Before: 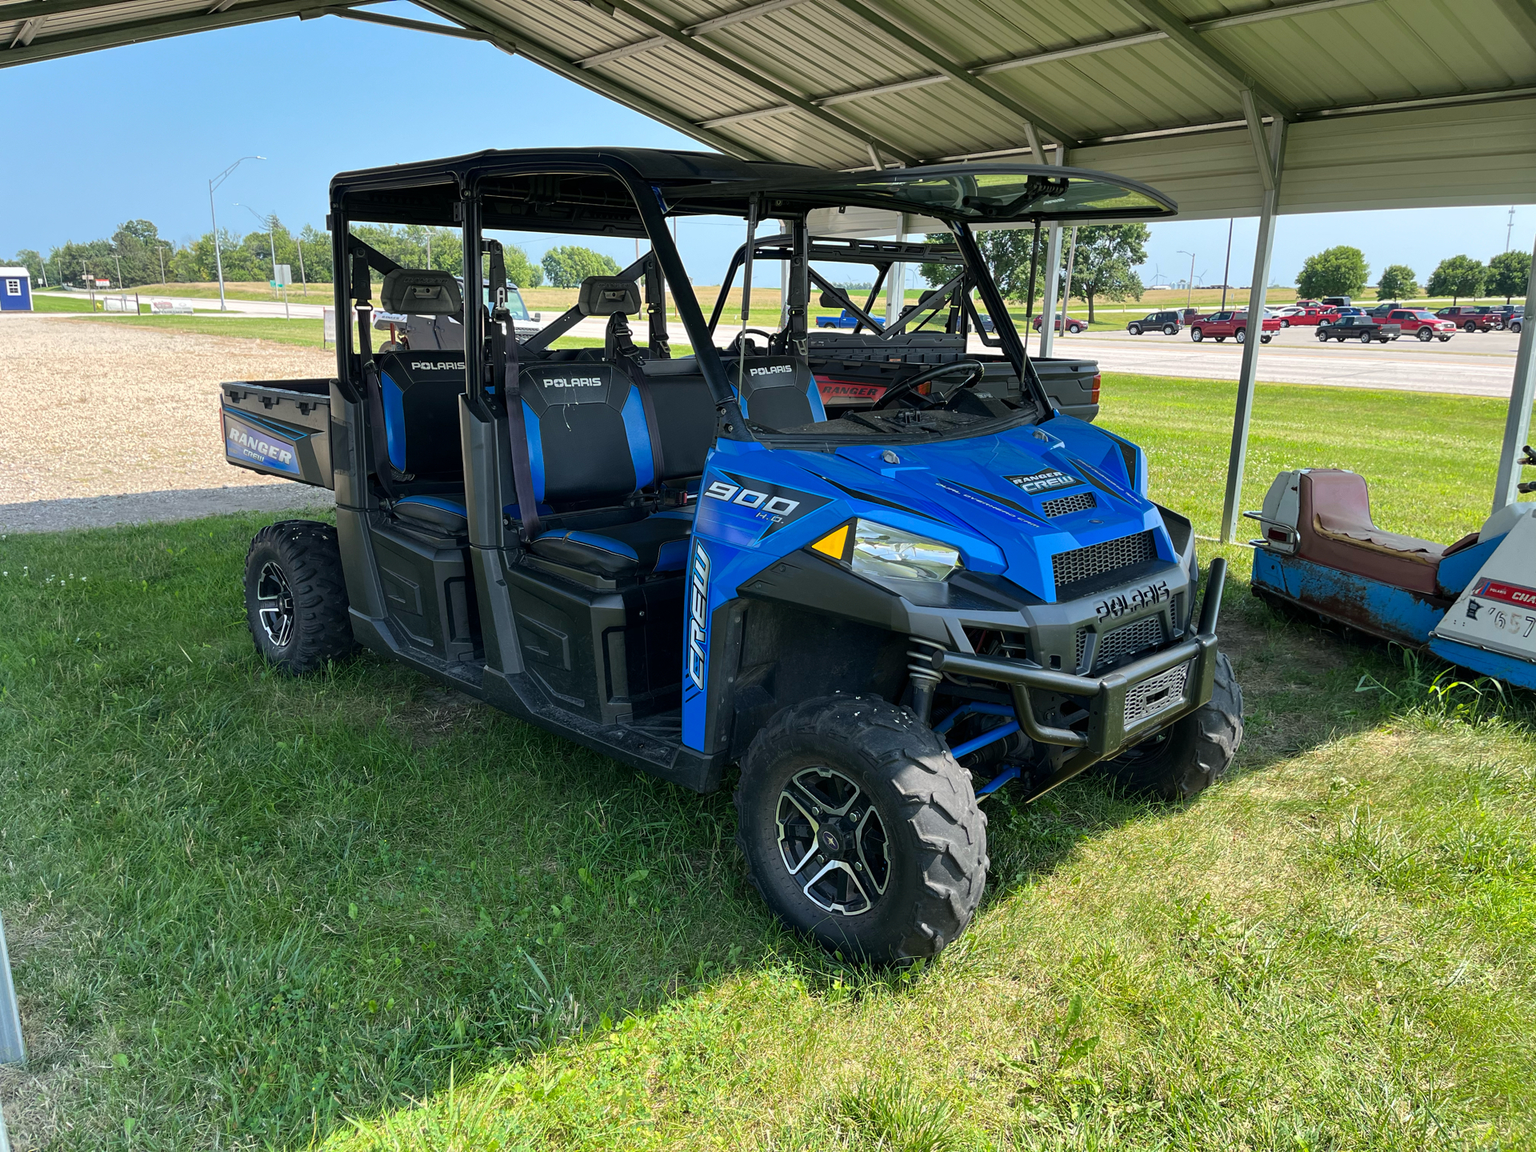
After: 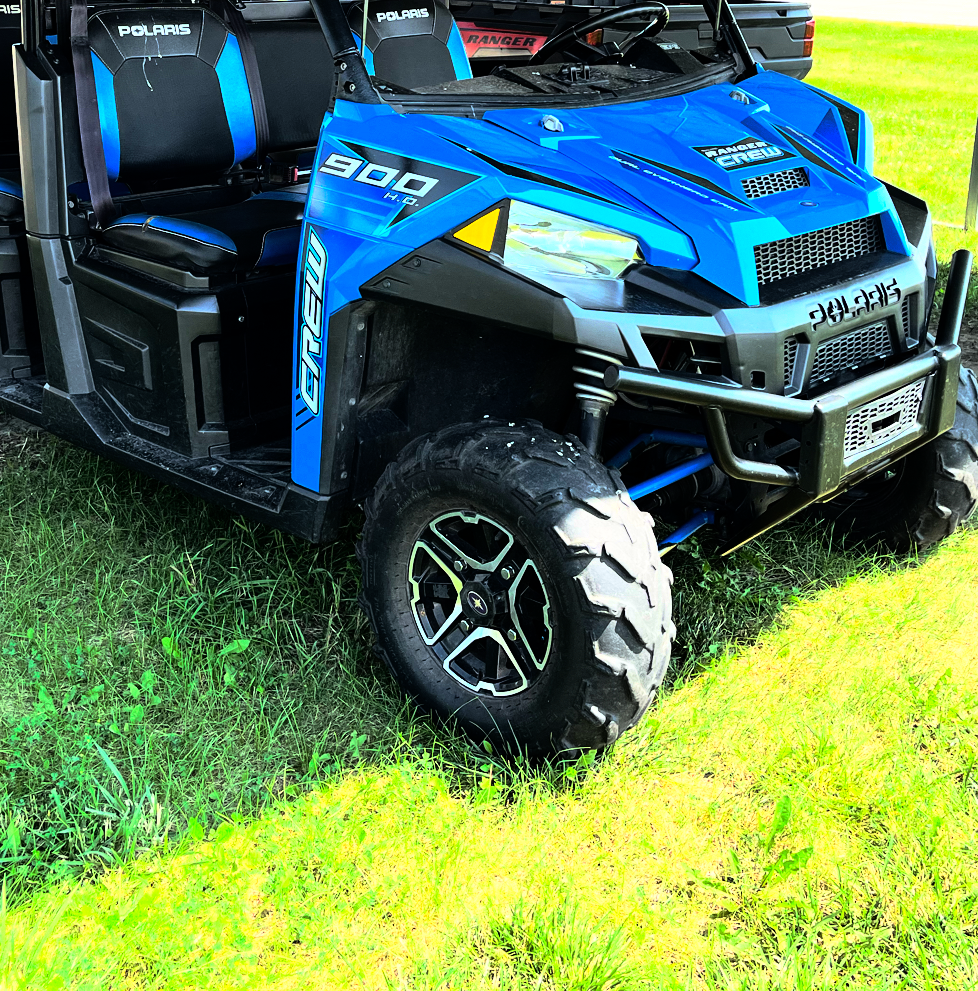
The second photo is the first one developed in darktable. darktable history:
base curve: curves: ch0 [(0, 0) (0.595, 0.418) (1, 1)], preserve colors none
exposure: exposure 0.7 EV, compensate highlight preservation false
crop and rotate: left 29.237%, top 31.152%, right 19.807%
rgb curve: curves: ch0 [(0, 0) (0.21, 0.15) (0.24, 0.21) (0.5, 0.75) (0.75, 0.96) (0.89, 0.99) (1, 1)]; ch1 [(0, 0.02) (0.21, 0.13) (0.25, 0.2) (0.5, 0.67) (0.75, 0.9) (0.89, 0.97) (1, 1)]; ch2 [(0, 0.02) (0.21, 0.13) (0.25, 0.2) (0.5, 0.67) (0.75, 0.9) (0.89, 0.97) (1, 1)], compensate middle gray true
